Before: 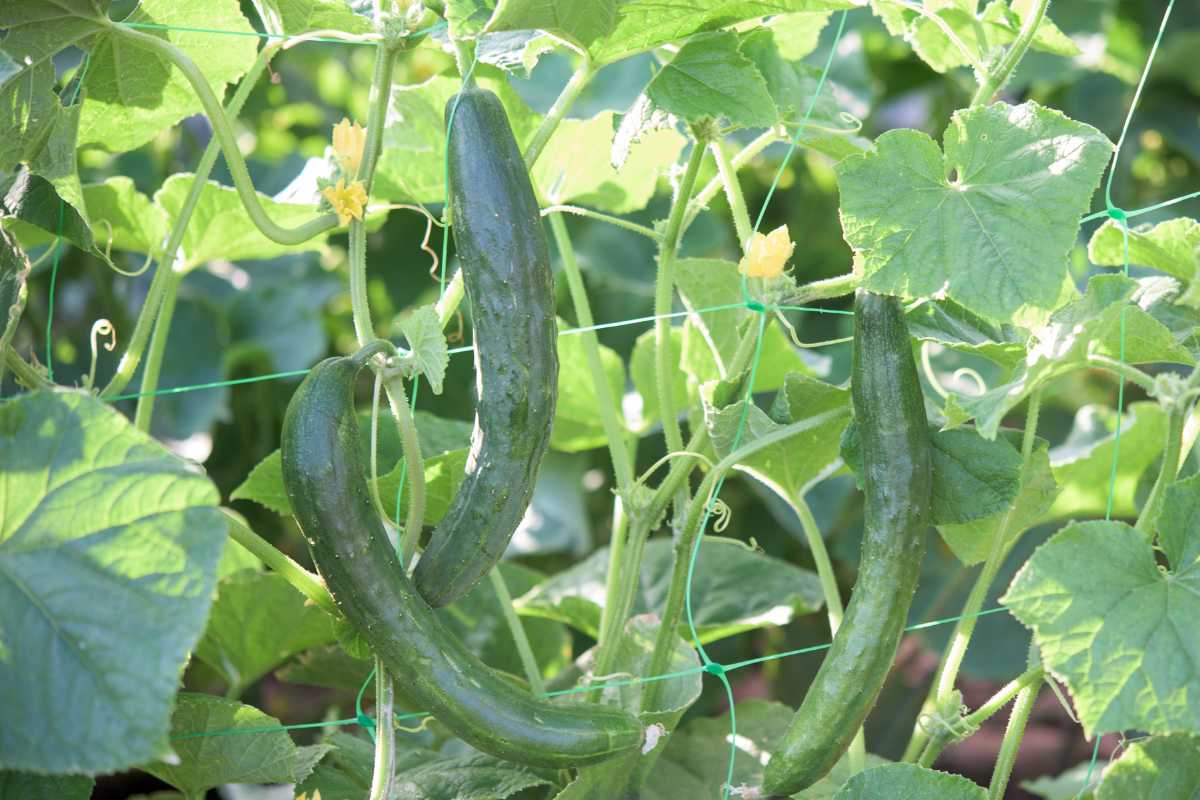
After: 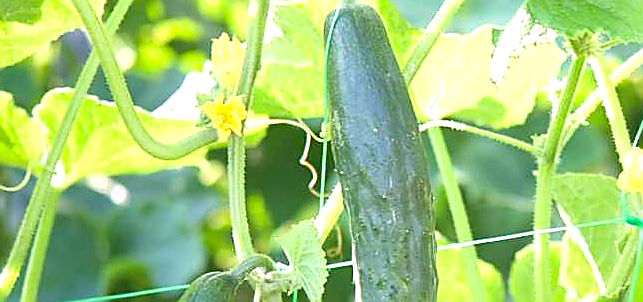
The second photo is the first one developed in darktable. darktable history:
color calibration: output colorfulness [0, 0.315, 0, 0], x 0.341, y 0.355, temperature 5166 K
sharpen: radius 1.4, amount 1.25, threshold 0.7
crop: left 10.121%, top 10.631%, right 36.218%, bottom 51.526%
exposure: exposure 0.6 EV, compensate highlight preservation false
